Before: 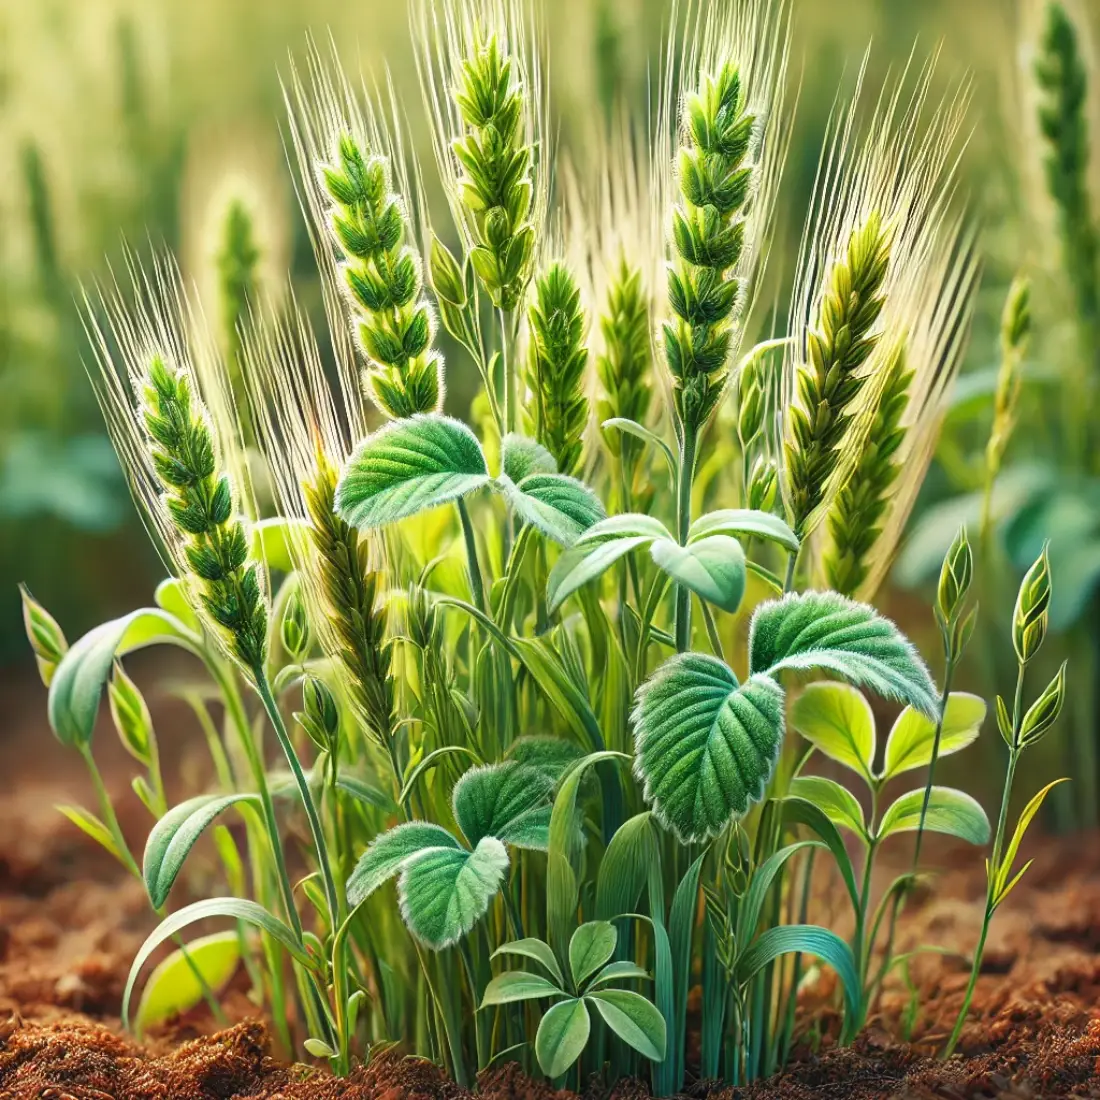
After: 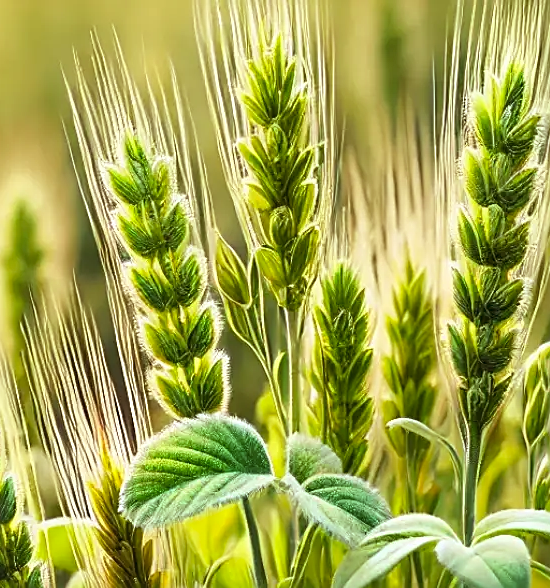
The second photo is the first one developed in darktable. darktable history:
crop: left 19.556%, right 30.401%, bottom 46.458%
rgb levels: mode RGB, independent channels, levels [[0, 0.5, 1], [0, 0.521, 1], [0, 0.536, 1]]
sharpen: on, module defaults
